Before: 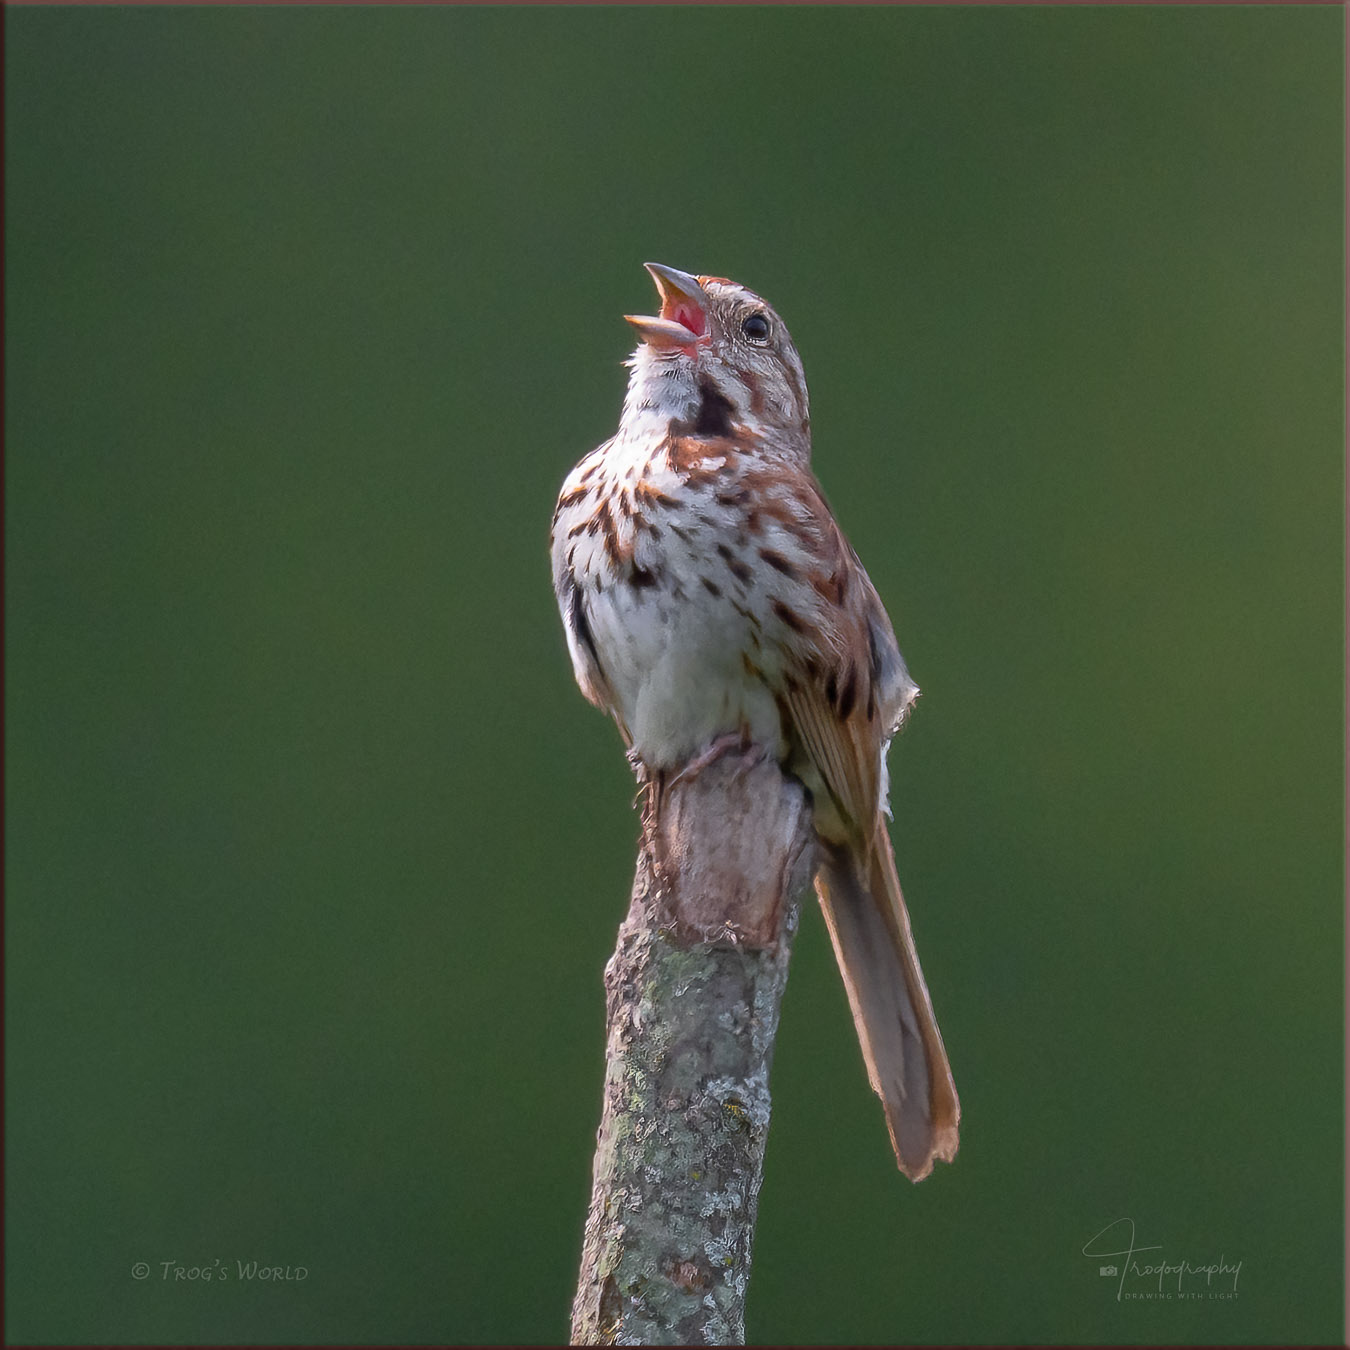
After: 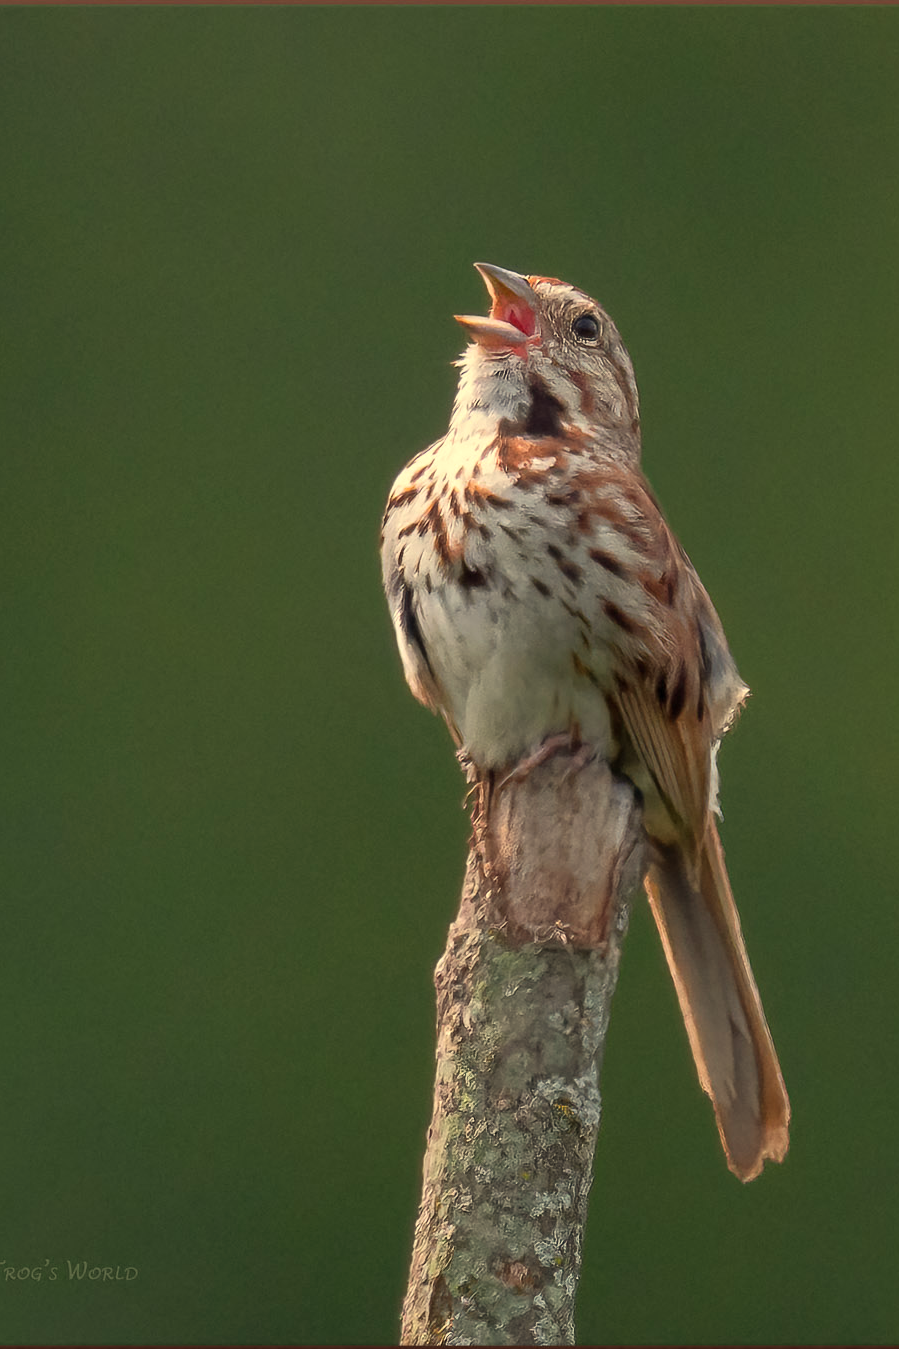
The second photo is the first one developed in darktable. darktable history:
white balance: red 1.08, blue 0.791
crop and rotate: left 12.648%, right 20.685%
